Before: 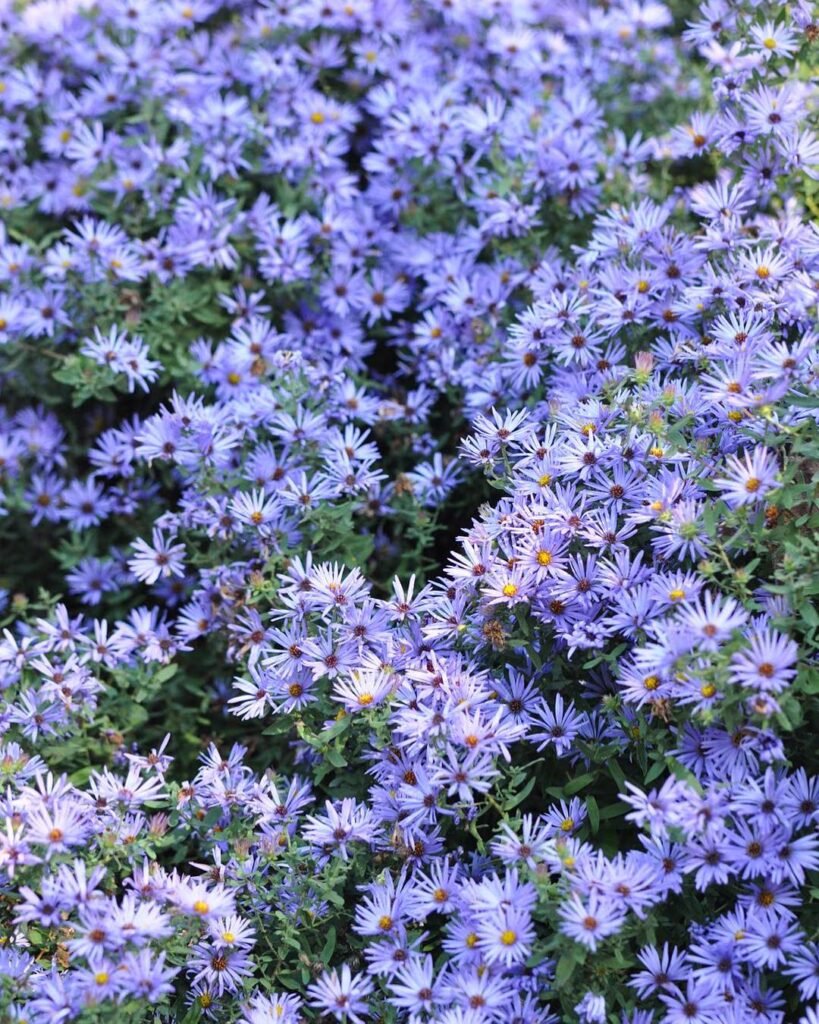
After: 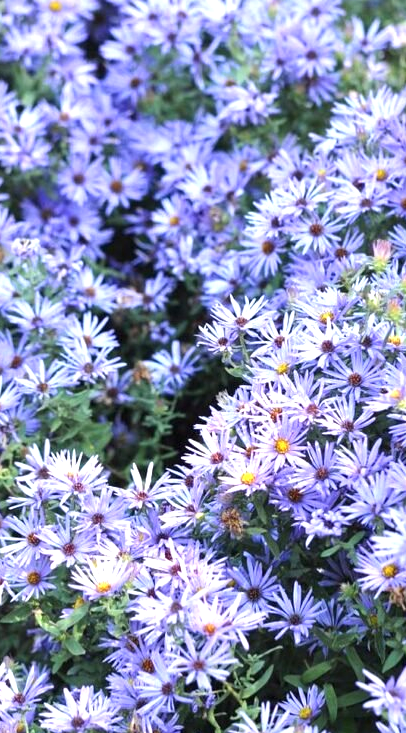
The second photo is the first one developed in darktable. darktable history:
exposure: black level correction 0, exposure 0.7 EV, compensate highlight preservation false
crop: left 32.057%, top 10.997%, right 18.355%, bottom 17.367%
local contrast: mode bilateral grid, contrast 20, coarseness 49, detail 120%, midtone range 0.2
color correction: highlights b* 0.05, saturation 0.99
